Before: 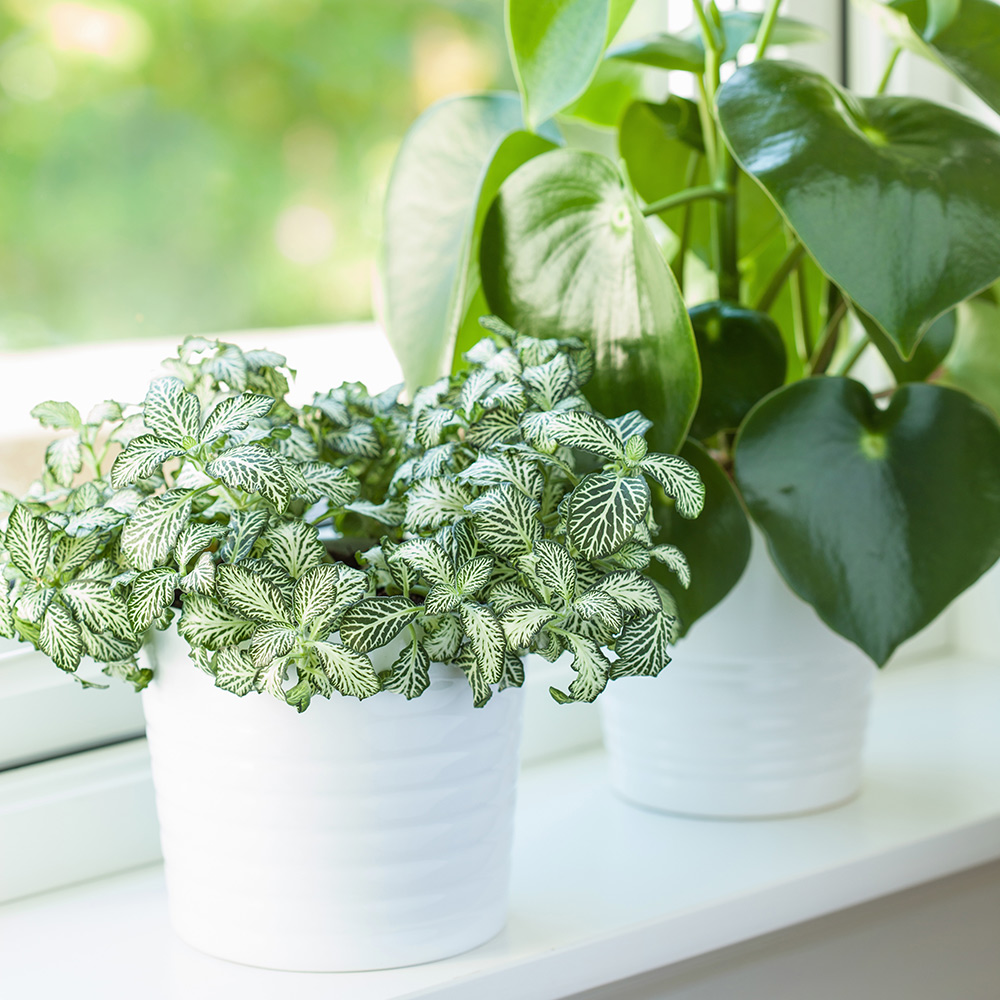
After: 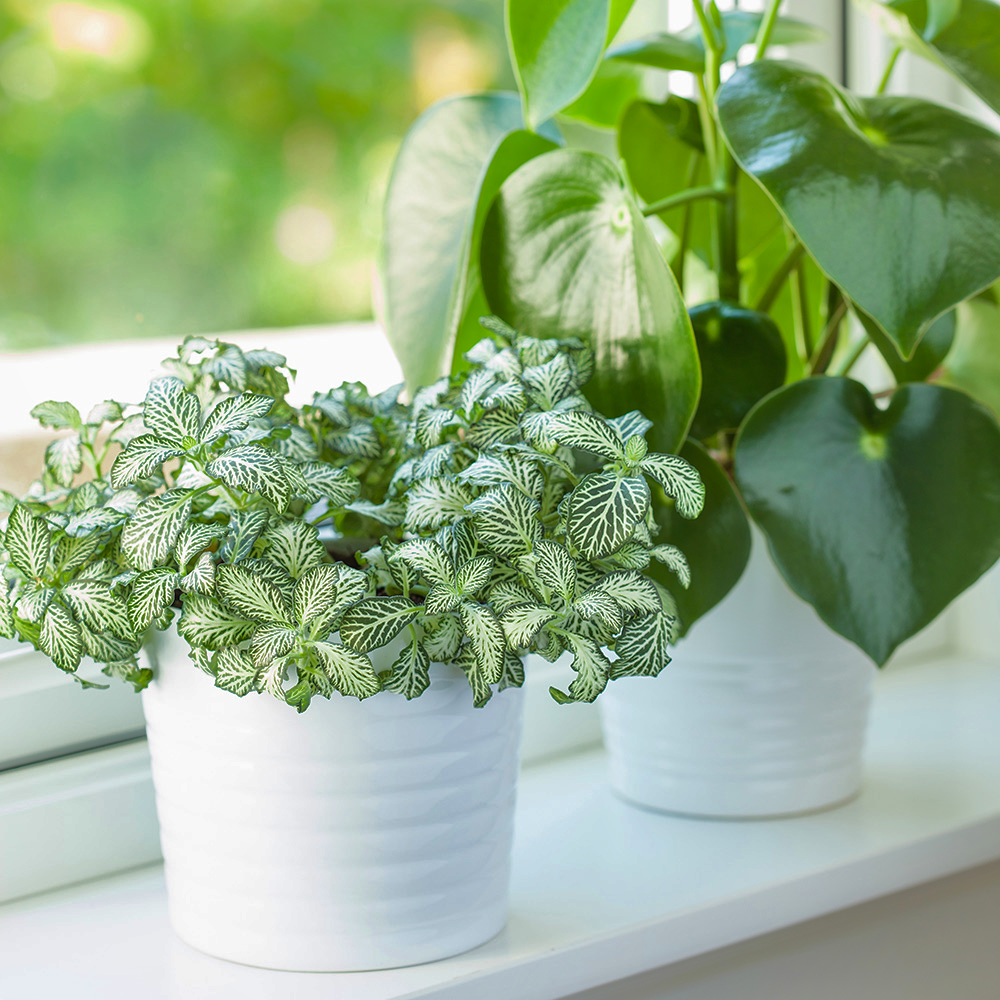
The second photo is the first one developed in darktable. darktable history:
shadows and highlights: shadows 40, highlights -60
contrast brightness saturation: contrast 0.1, brightness 0.03, saturation 0.09
